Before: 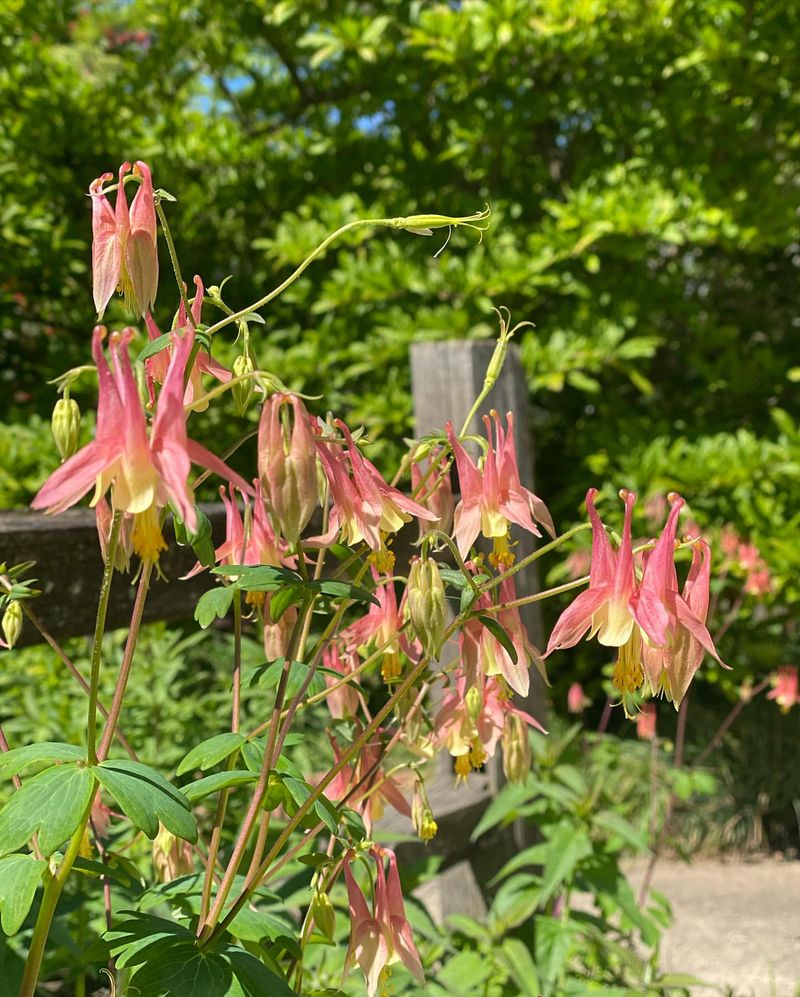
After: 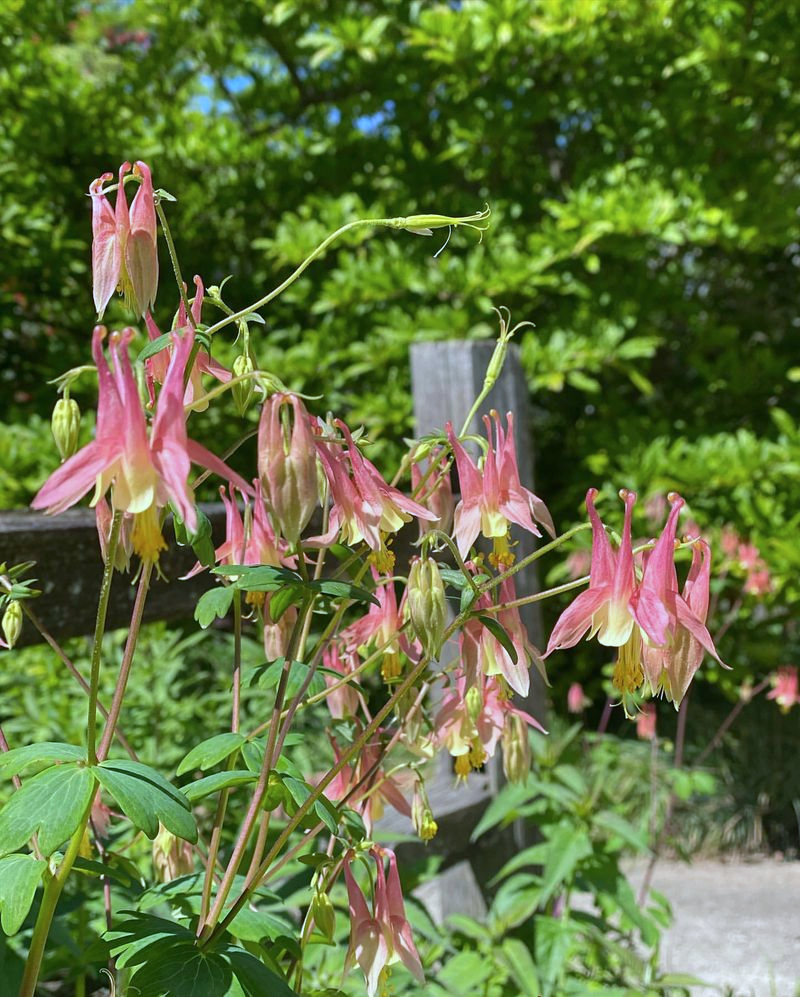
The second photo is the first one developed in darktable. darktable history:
color calibration: illuminant as shot in camera, x 0.358, y 0.373, temperature 4628.91 K
white balance: red 0.924, blue 1.095
